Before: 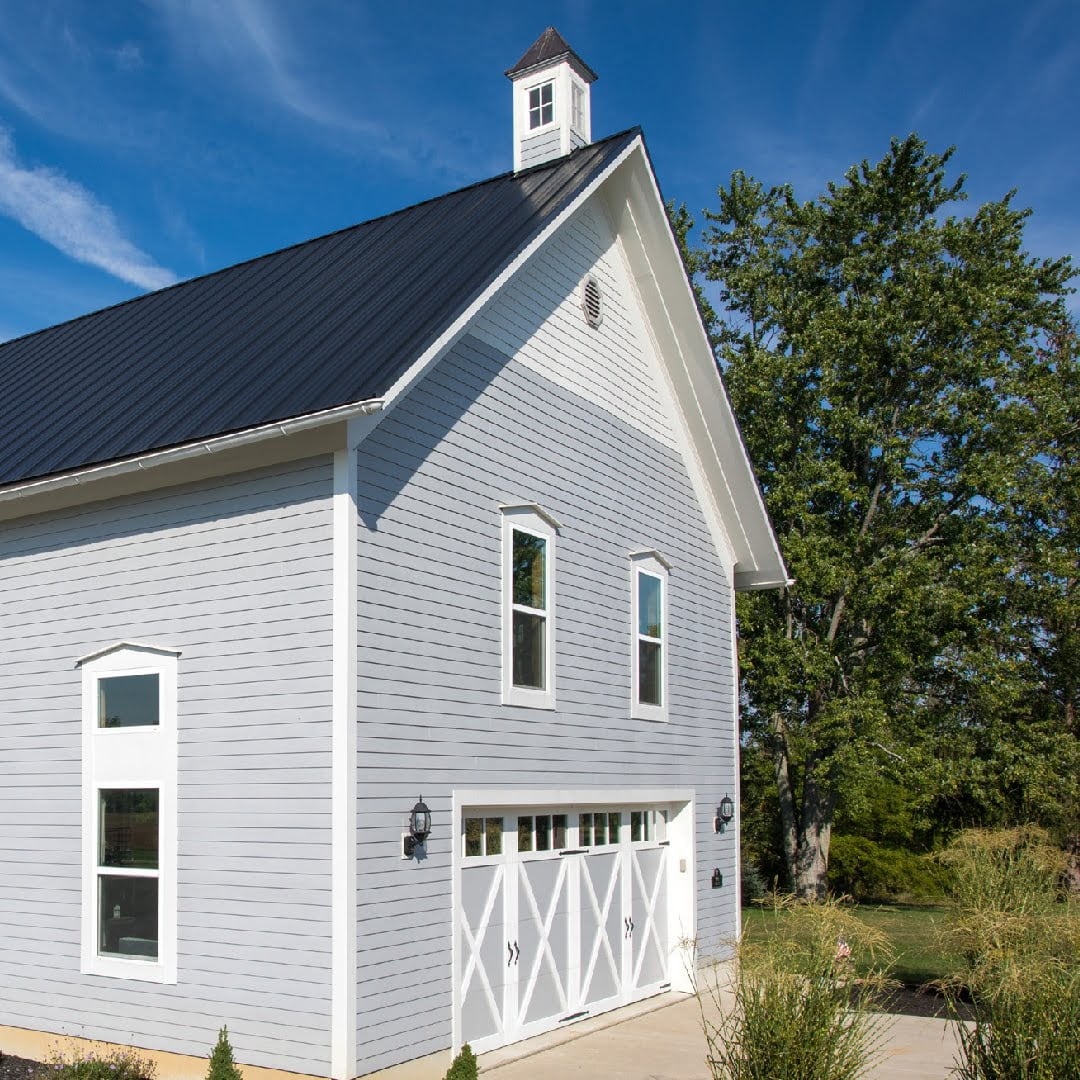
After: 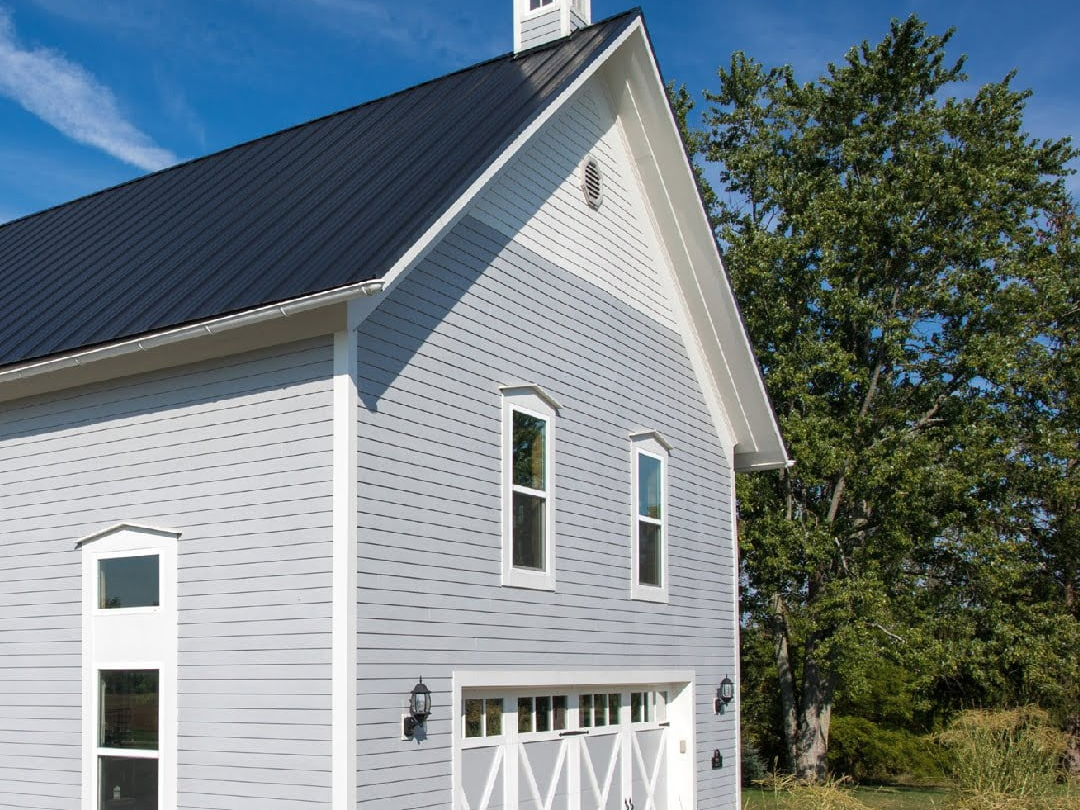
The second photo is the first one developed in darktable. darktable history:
crop: top 11.034%, bottom 13.887%
color zones: curves: ch0 [(0.25, 0.5) (0.428, 0.473) (0.75, 0.5)]; ch1 [(0.243, 0.479) (0.398, 0.452) (0.75, 0.5)]
